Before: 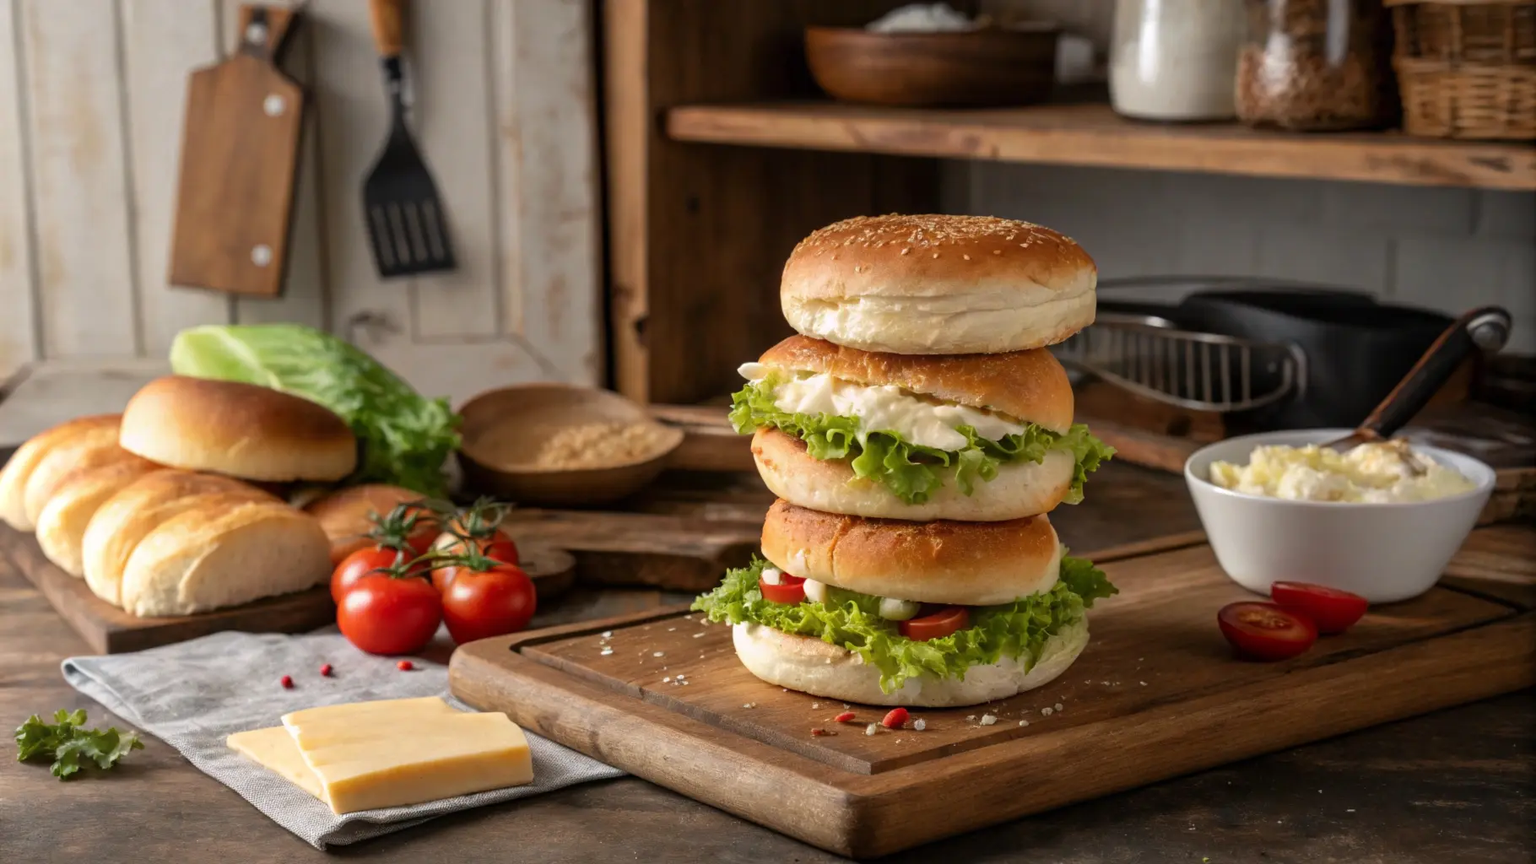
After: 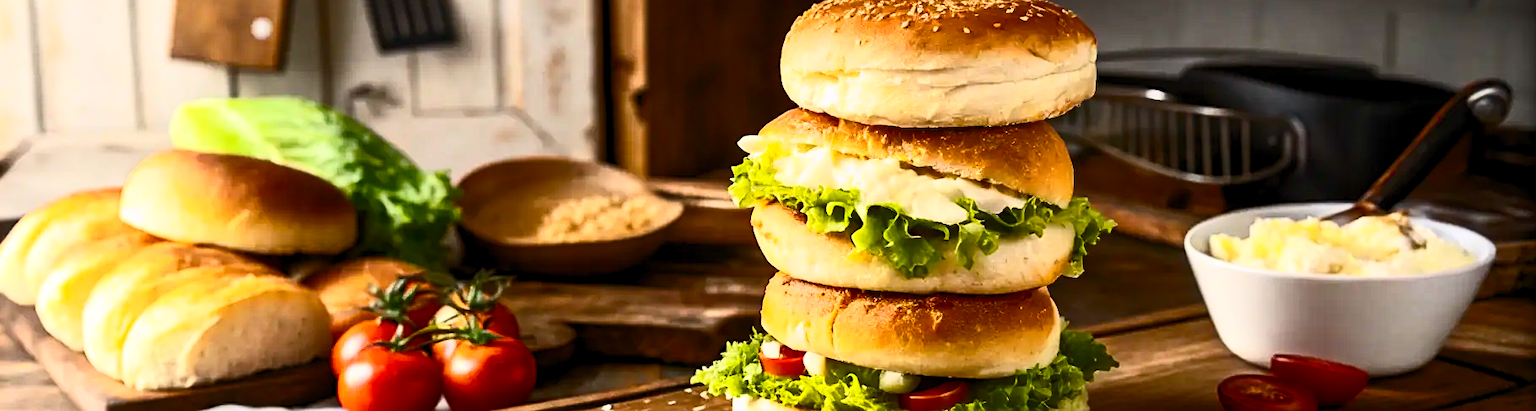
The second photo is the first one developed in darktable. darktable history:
color balance rgb: power › hue 62.71°, global offset › luminance -0.277%, global offset › hue 262.34°, perceptual saturation grading › global saturation 30.647%
contrast brightness saturation: contrast 0.633, brightness 0.34, saturation 0.146
crop and rotate: top 26.351%, bottom 26.004%
sharpen: amount 0.491
